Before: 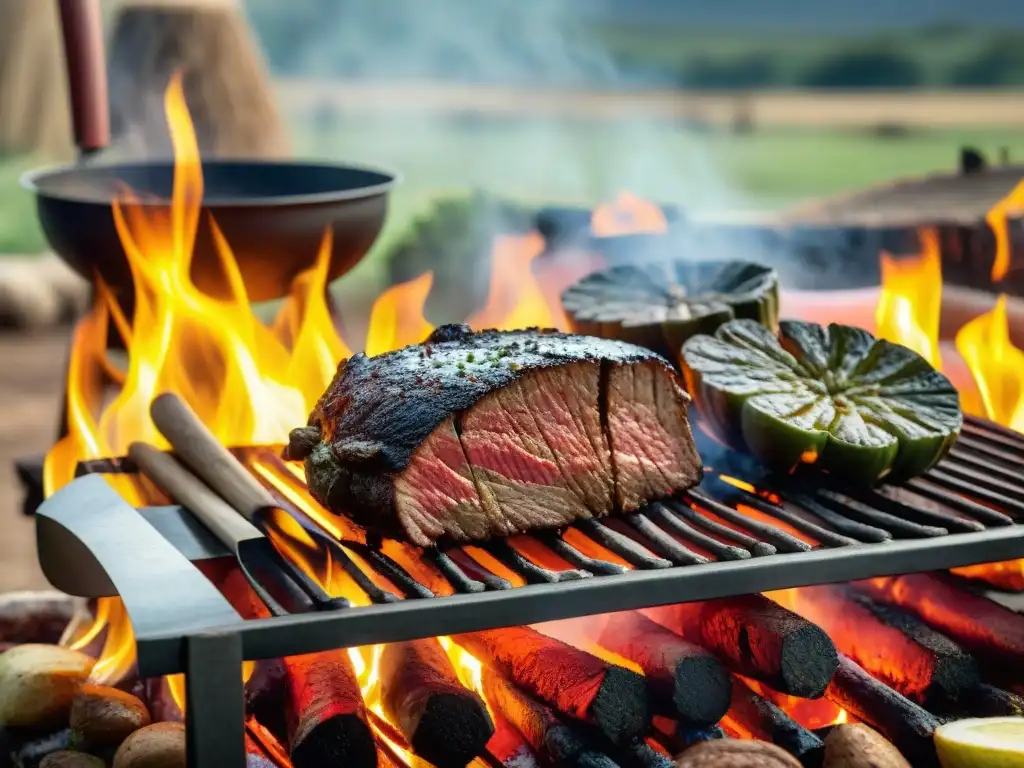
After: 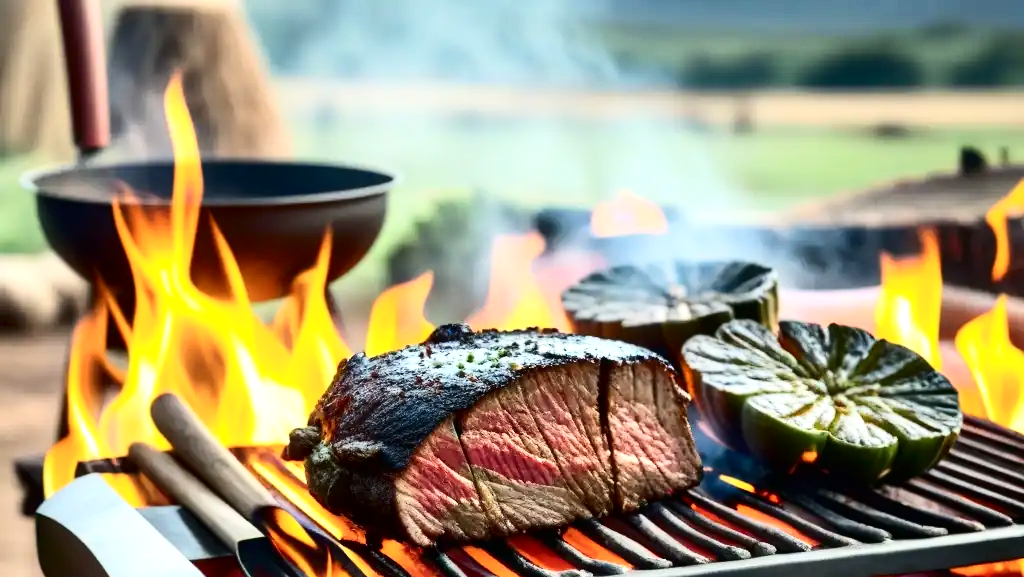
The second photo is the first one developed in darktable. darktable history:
exposure: exposure 0.433 EV, compensate highlight preservation false
contrast brightness saturation: contrast 0.277
crop: bottom 24.794%
